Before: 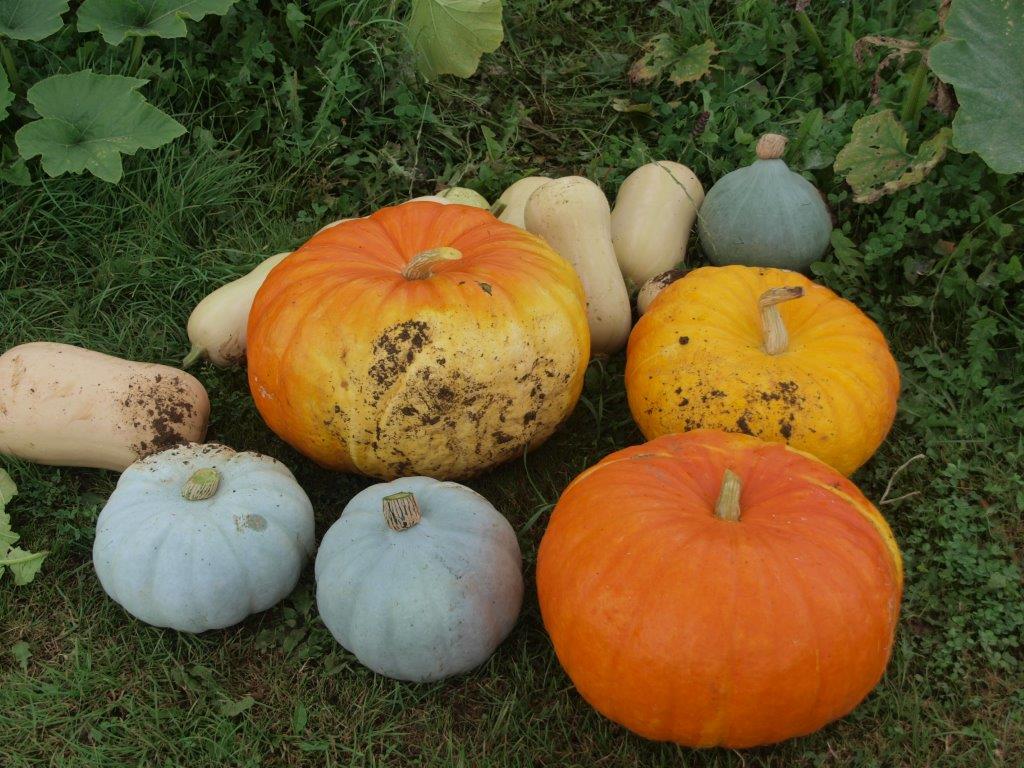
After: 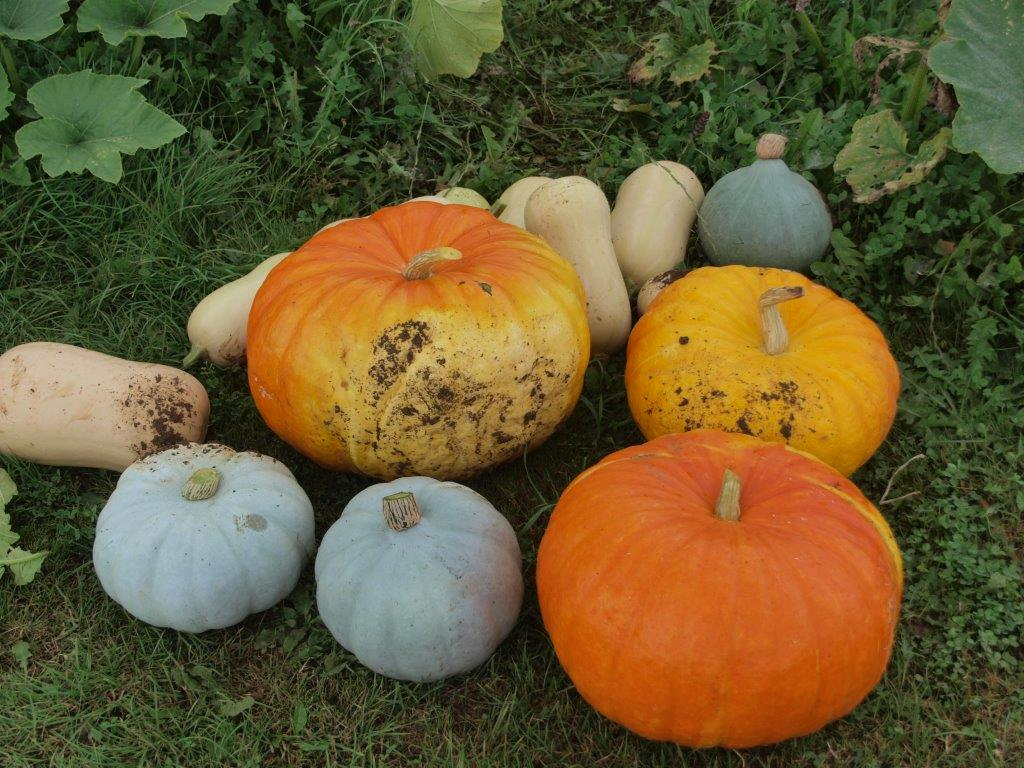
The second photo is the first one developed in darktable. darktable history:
shadows and highlights: shadows 43.65, white point adjustment -1.38, soften with gaussian
